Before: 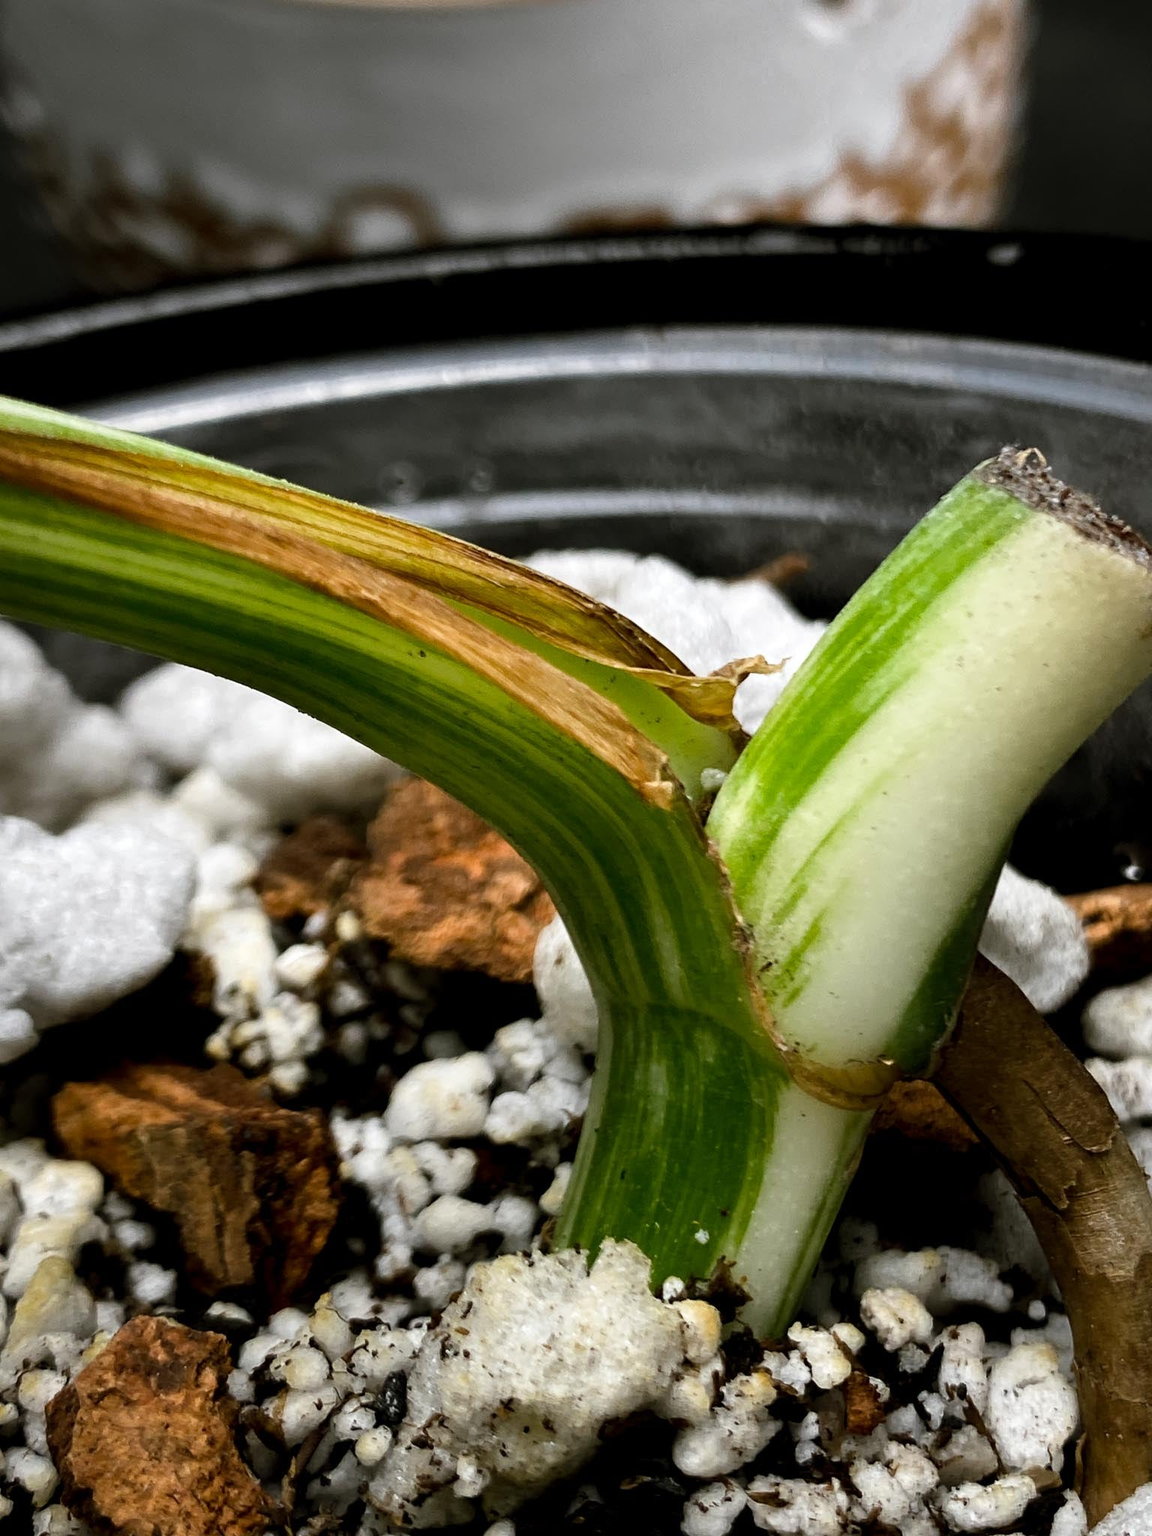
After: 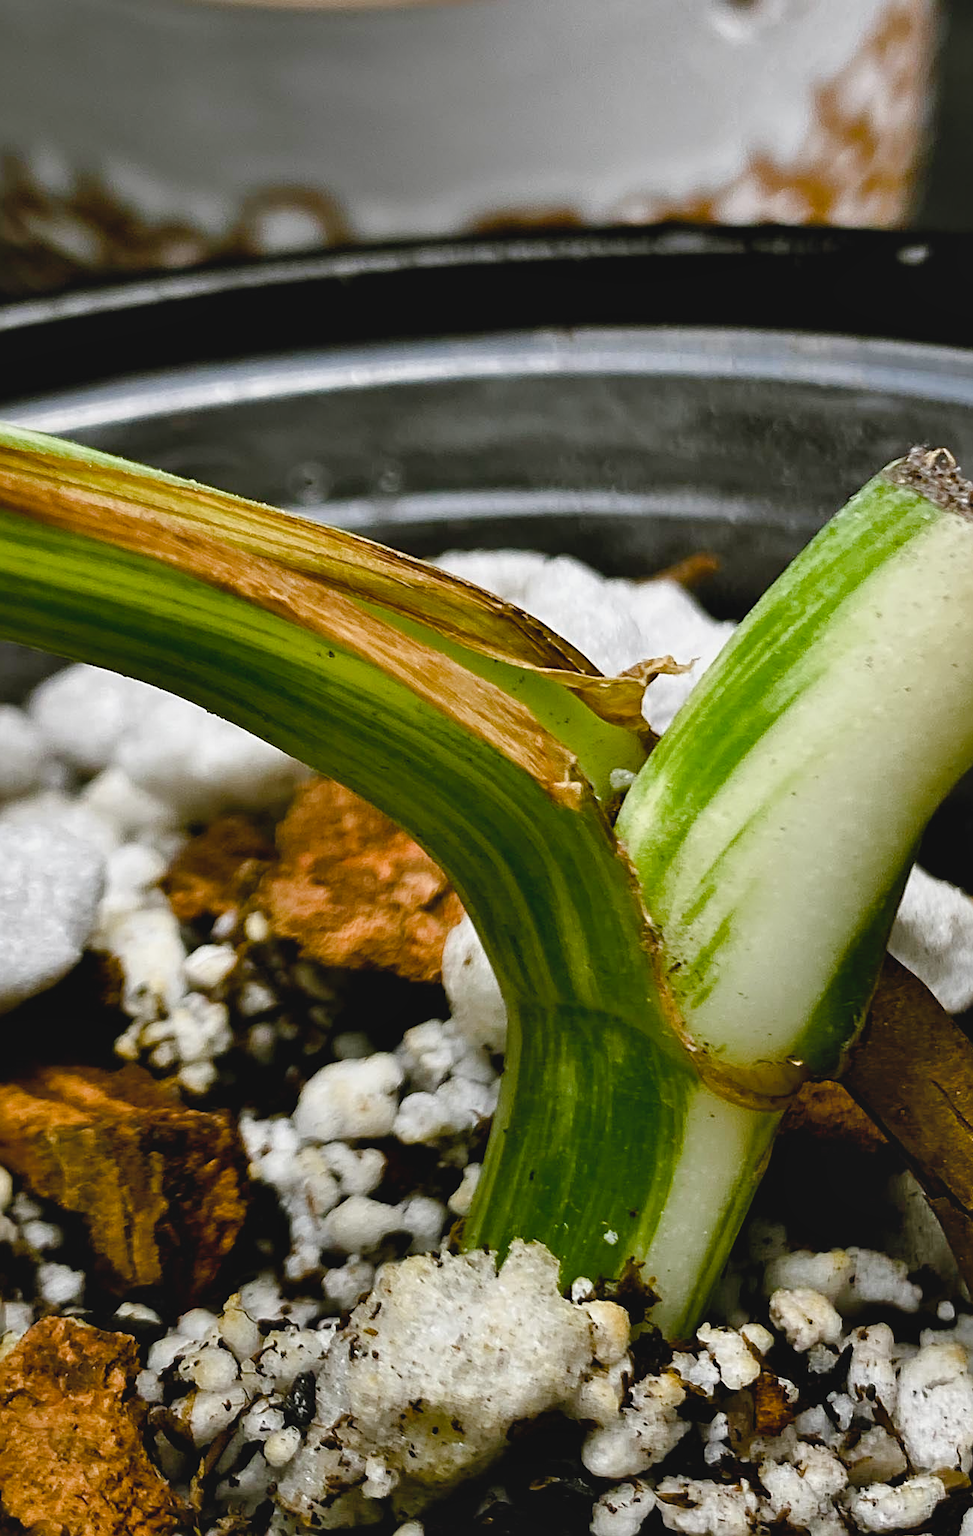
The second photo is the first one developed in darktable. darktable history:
sharpen: radius 2.491, amount 0.332
contrast brightness saturation: contrast -0.091, saturation -0.104
shadows and highlights: soften with gaussian
color balance rgb: perceptual saturation grading › global saturation 0.823%, perceptual saturation grading › highlights -29.643%, perceptual saturation grading › mid-tones 30.185%, perceptual saturation grading › shadows 58.708%, global vibrance 34.957%
crop: left 7.989%, right 7.523%
